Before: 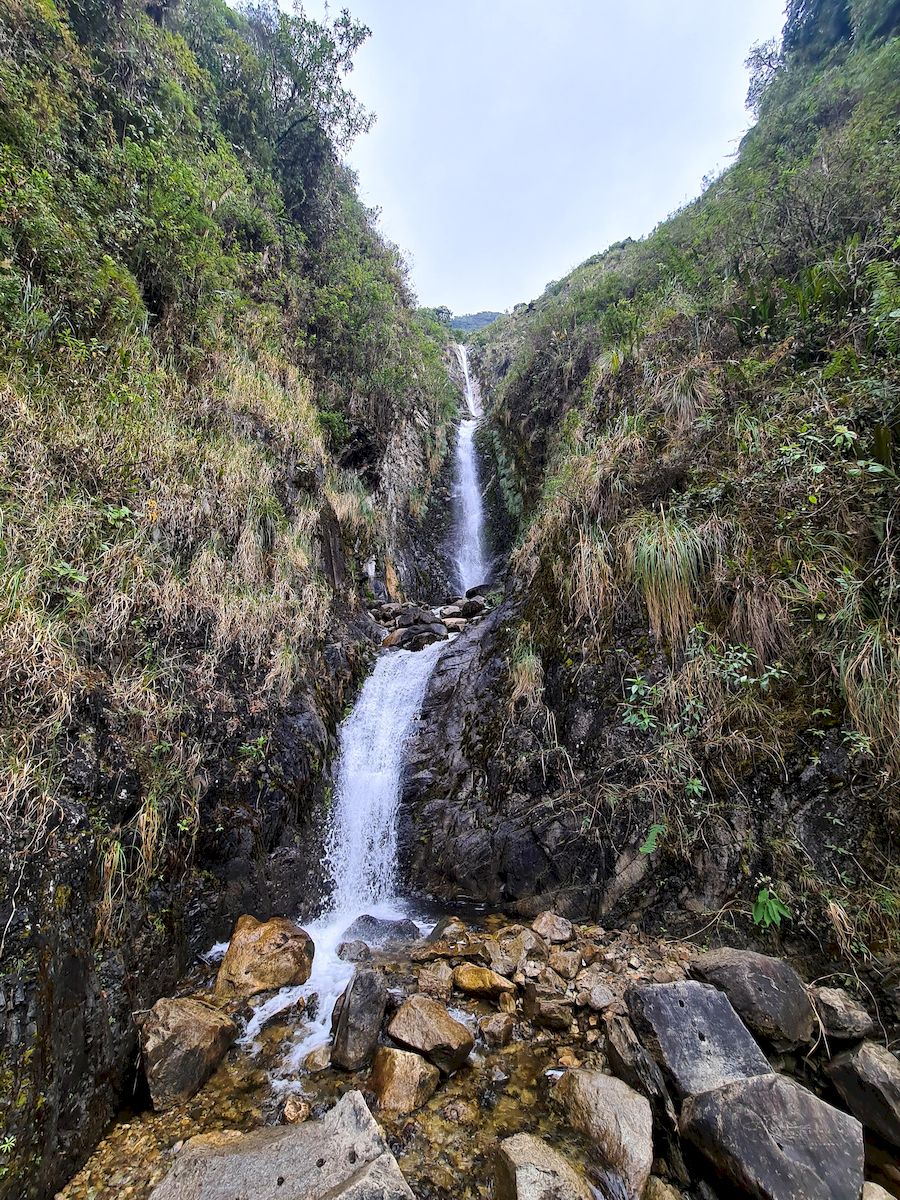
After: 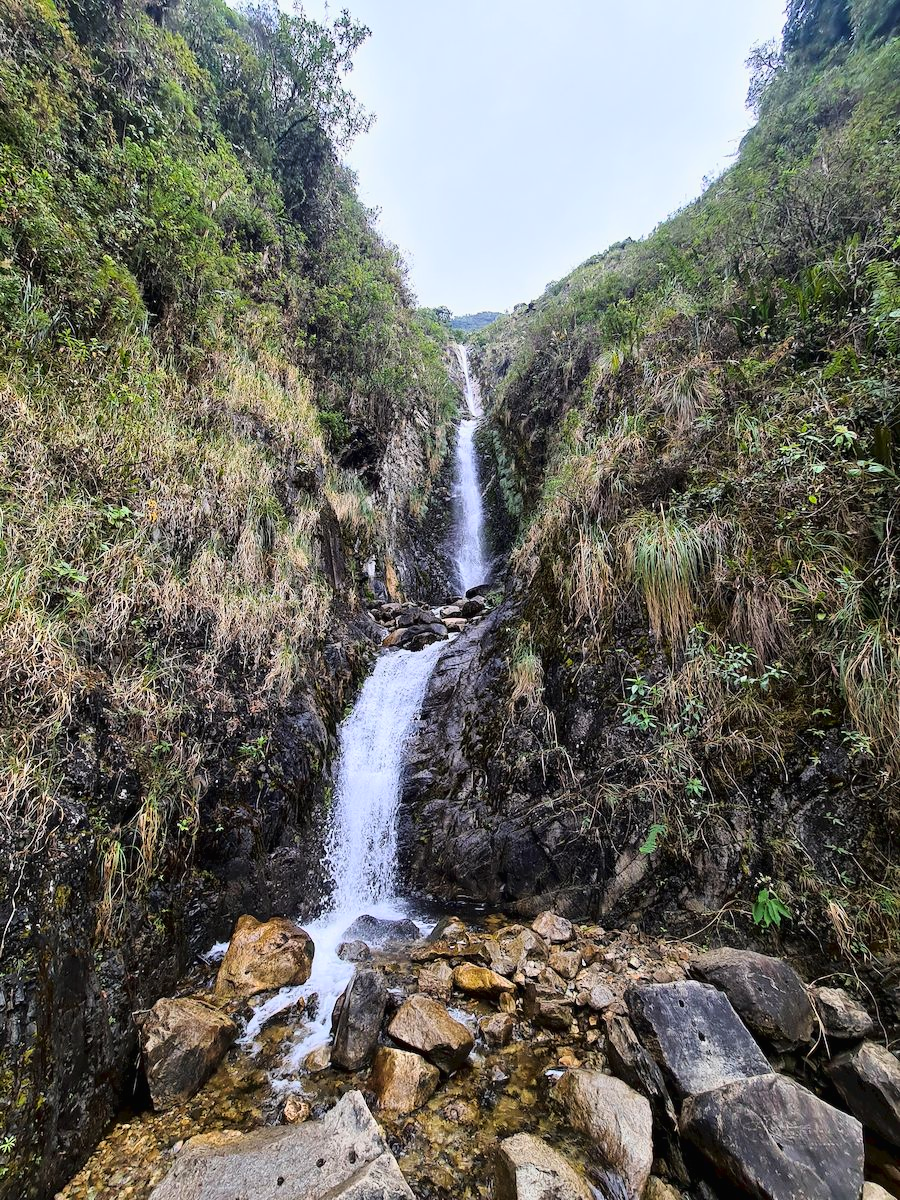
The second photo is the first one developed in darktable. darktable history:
tone curve: curves: ch0 [(0, 0.008) (0.107, 0.083) (0.283, 0.287) (0.461, 0.498) (0.64, 0.691) (0.822, 0.869) (0.998, 0.978)]; ch1 [(0, 0) (0.323, 0.339) (0.438, 0.422) (0.473, 0.487) (0.502, 0.502) (0.527, 0.53) (0.561, 0.583) (0.608, 0.629) (0.669, 0.704) (0.859, 0.899) (1, 1)]; ch2 [(0, 0) (0.33, 0.347) (0.421, 0.456) (0.473, 0.498) (0.502, 0.504) (0.522, 0.524) (0.549, 0.567) (0.585, 0.627) (0.676, 0.724) (1, 1)], color space Lab, linked channels, preserve colors none
